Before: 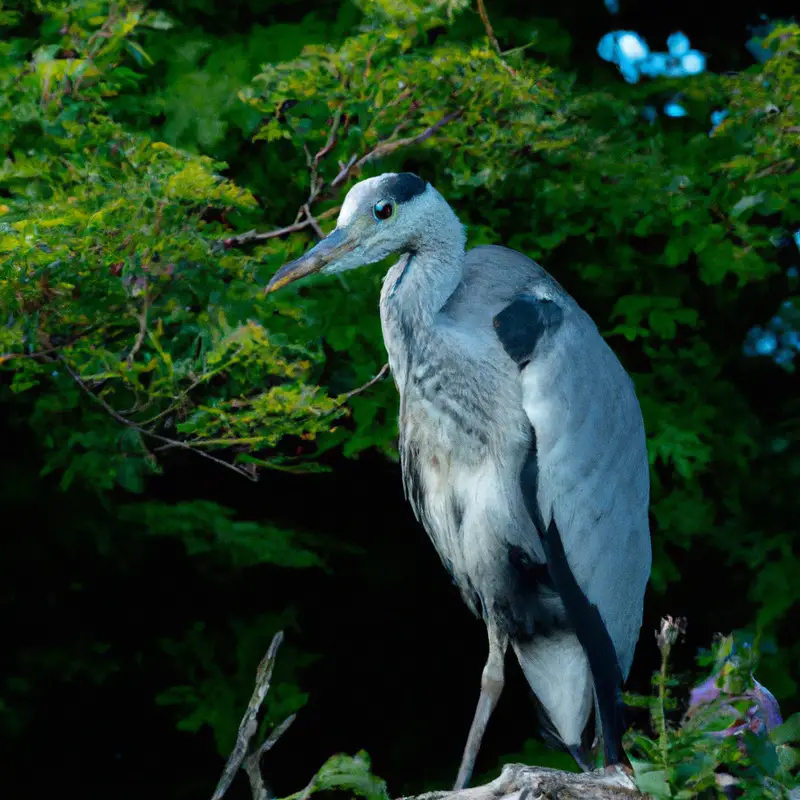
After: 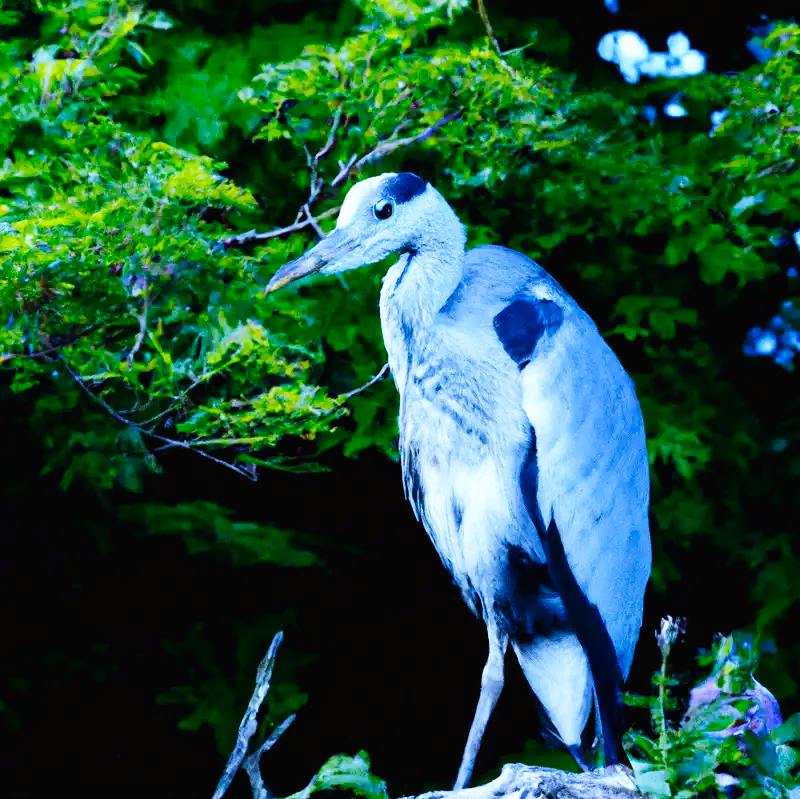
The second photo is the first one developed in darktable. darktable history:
crop: bottom 0.071%
white balance: red 0.766, blue 1.537
base curve: curves: ch0 [(0, 0.003) (0.001, 0.002) (0.006, 0.004) (0.02, 0.022) (0.048, 0.086) (0.094, 0.234) (0.162, 0.431) (0.258, 0.629) (0.385, 0.8) (0.548, 0.918) (0.751, 0.988) (1, 1)], preserve colors none
